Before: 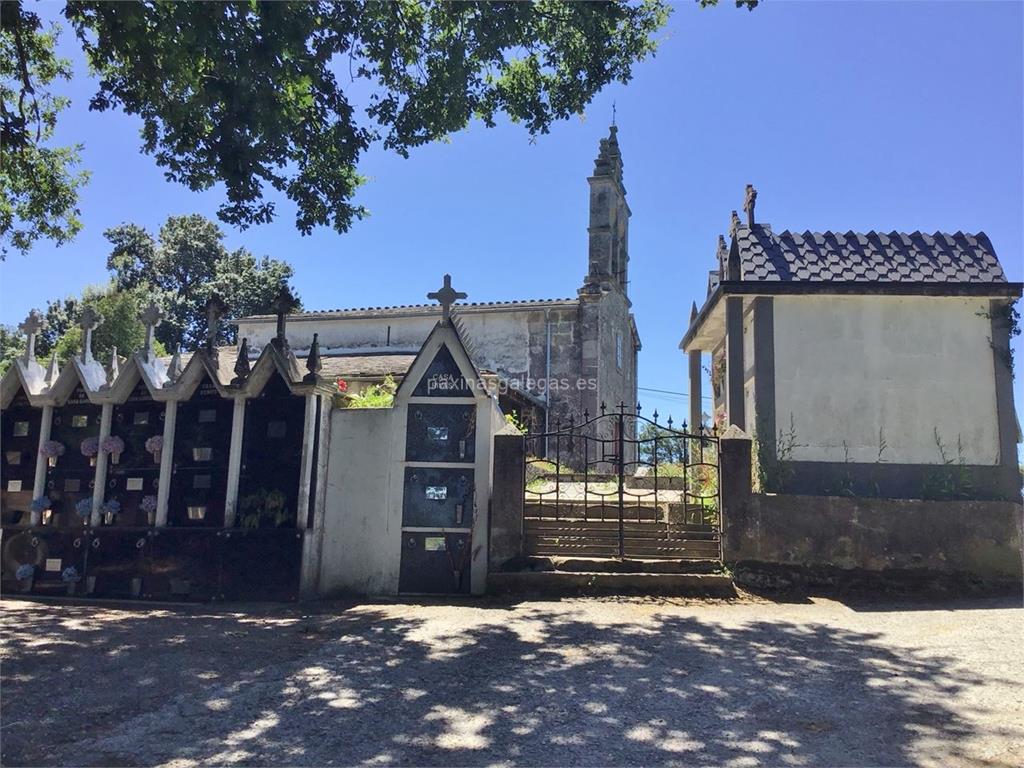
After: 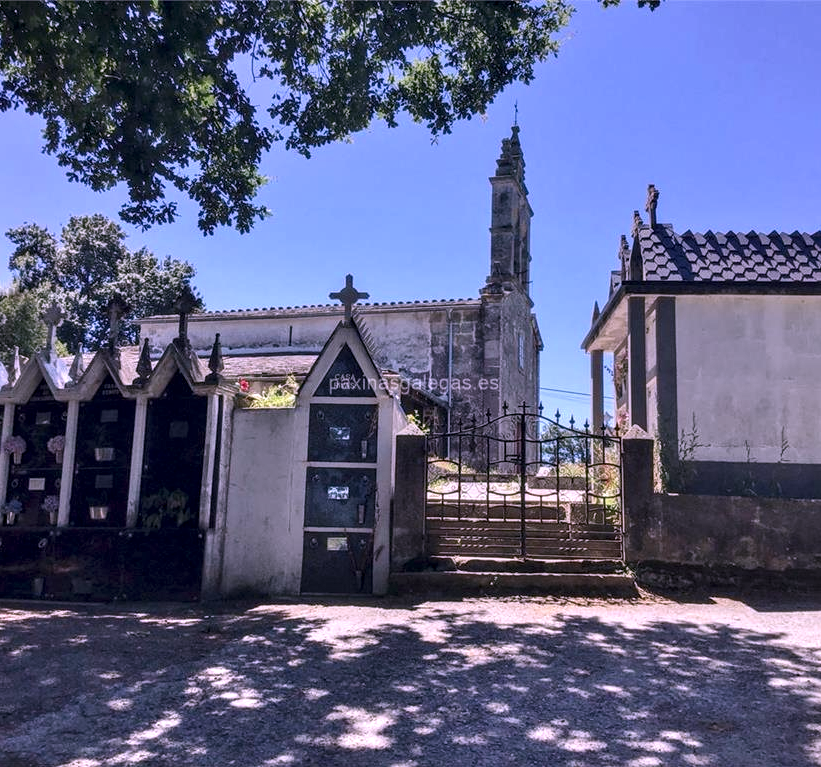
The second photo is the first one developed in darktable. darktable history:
color correction: highlights a* 15.46, highlights b* -20.56
contrast brightness saturation: contrast 0.03, brightness -0.04
crop and rotate: left 9.597%, right 10.195%
local contrast: highlights 59%, detail 145%
